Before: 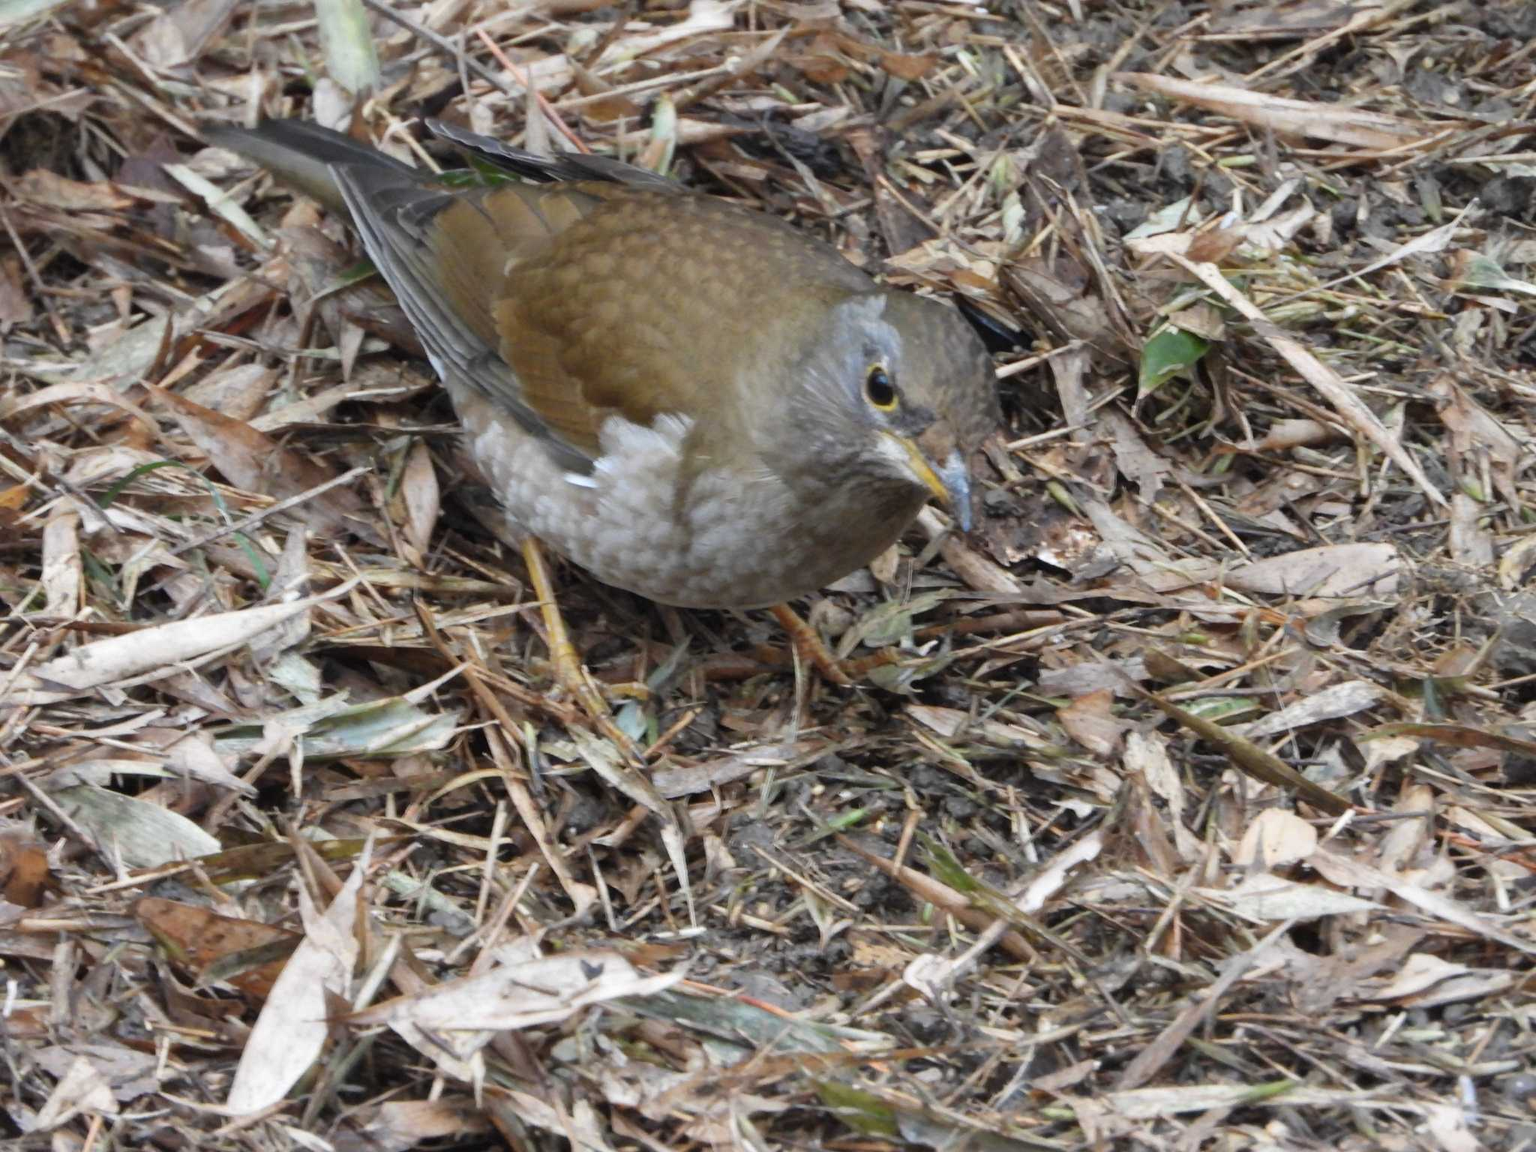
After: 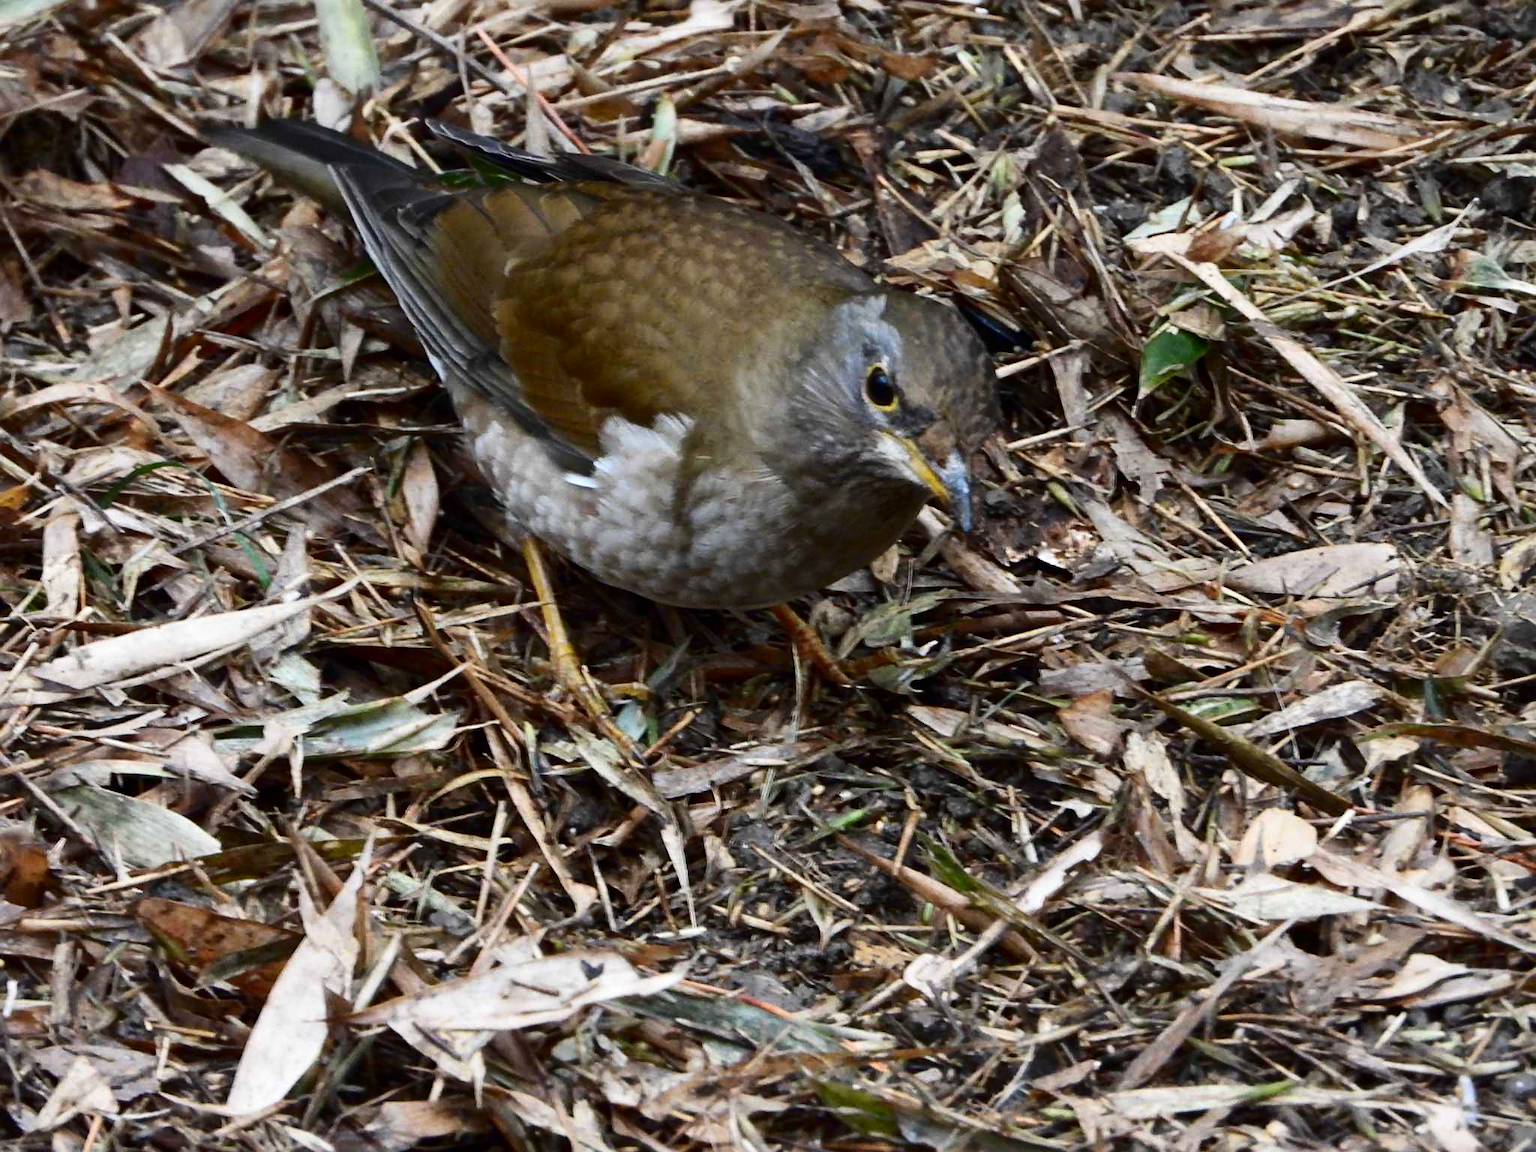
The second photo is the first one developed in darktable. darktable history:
sharpen: on, module defaults
contrast brightness saturation: contrast 0.223, brightness -0.191, saturation 0.244
